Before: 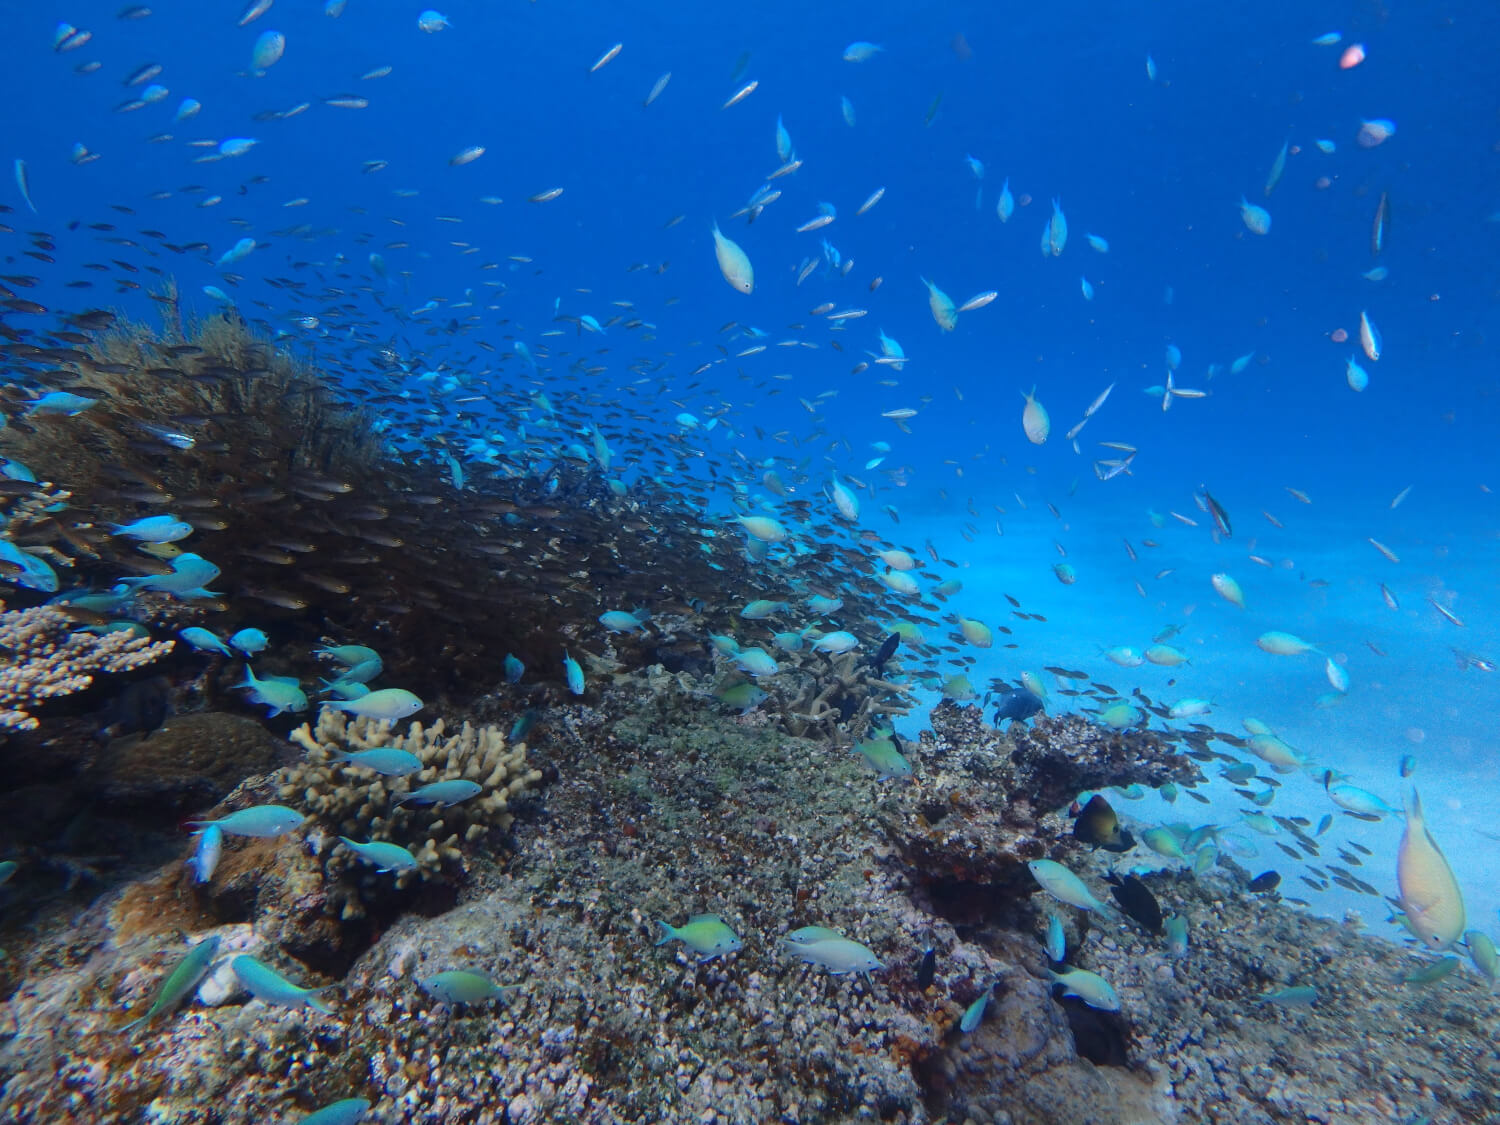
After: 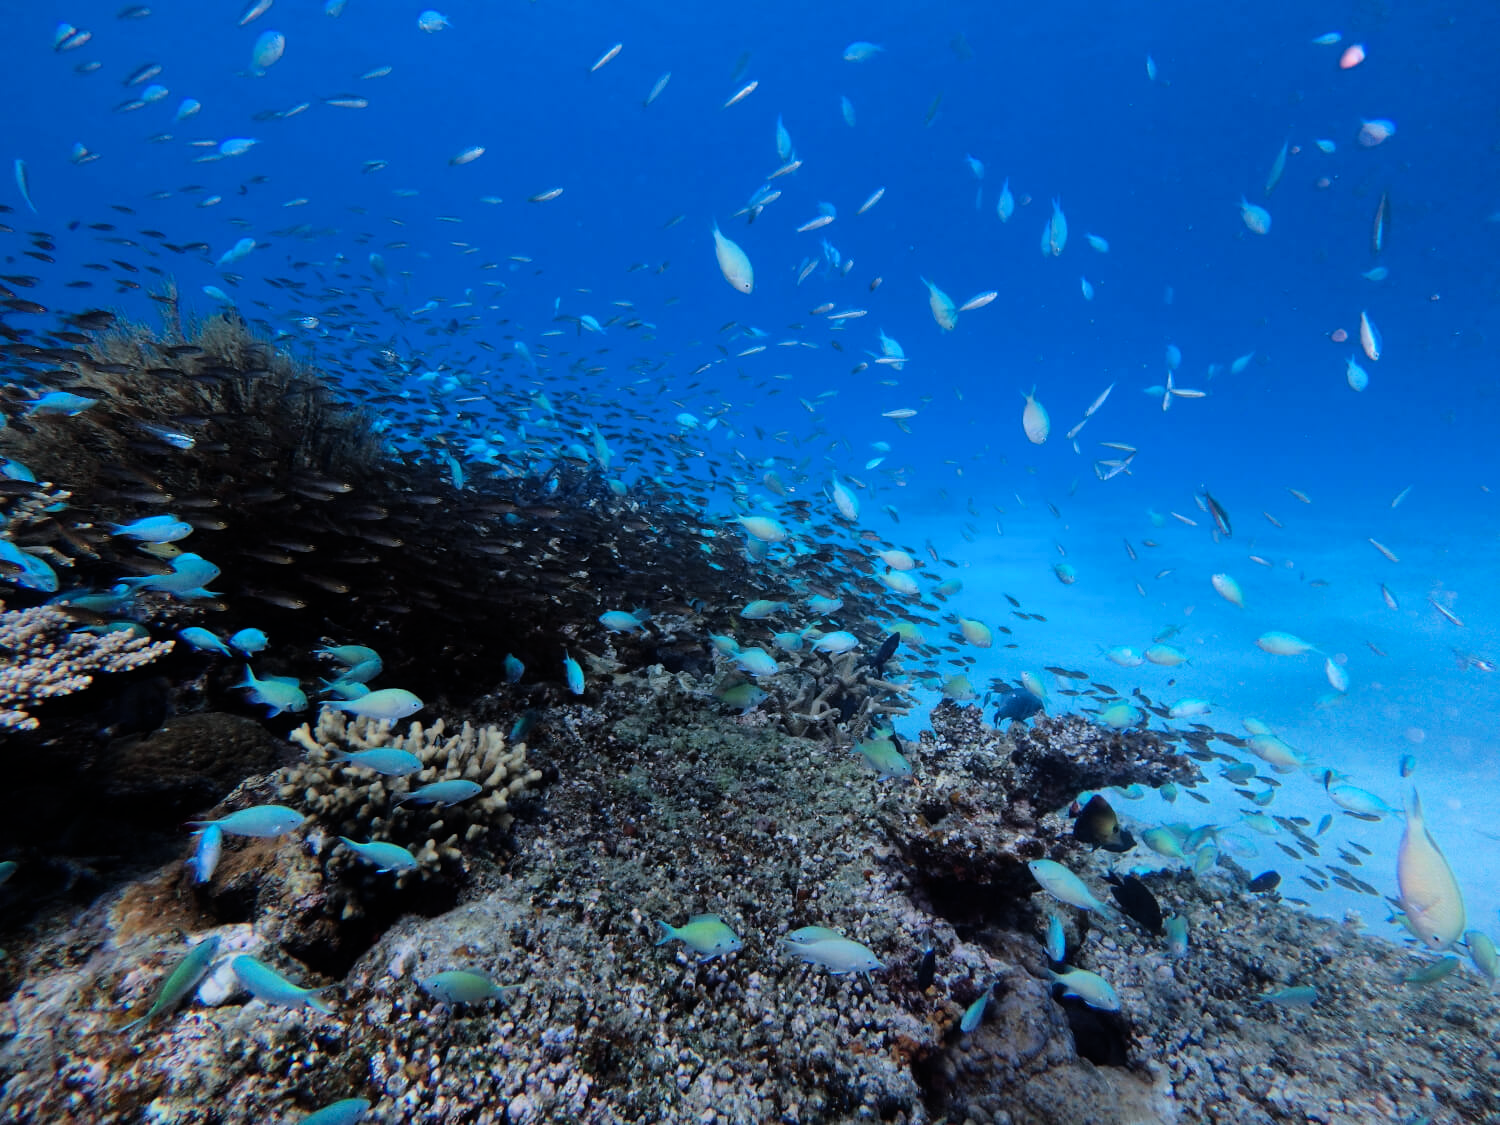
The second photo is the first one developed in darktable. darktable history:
color correction: highlights a* -0.663, highlights b* -8.93
filmic rgb: black relative exposure -16 EV, white relative exposure 6.28 EV, hardness 5.07, contrast 1.352
